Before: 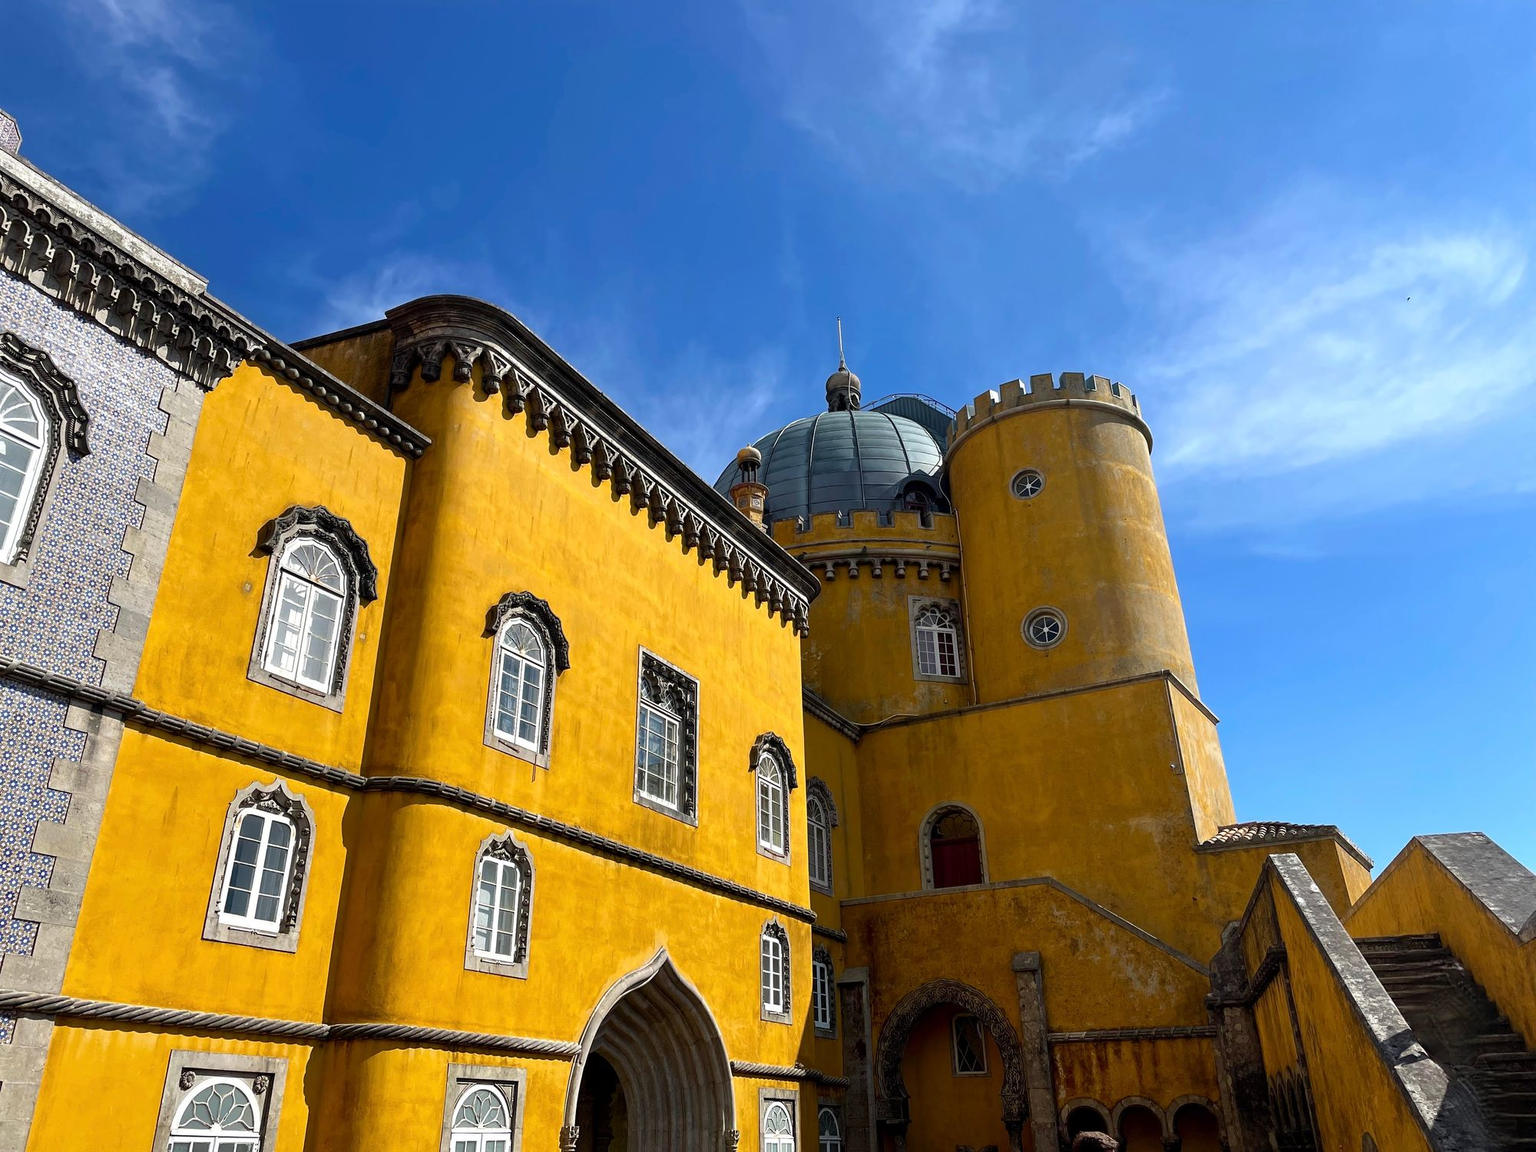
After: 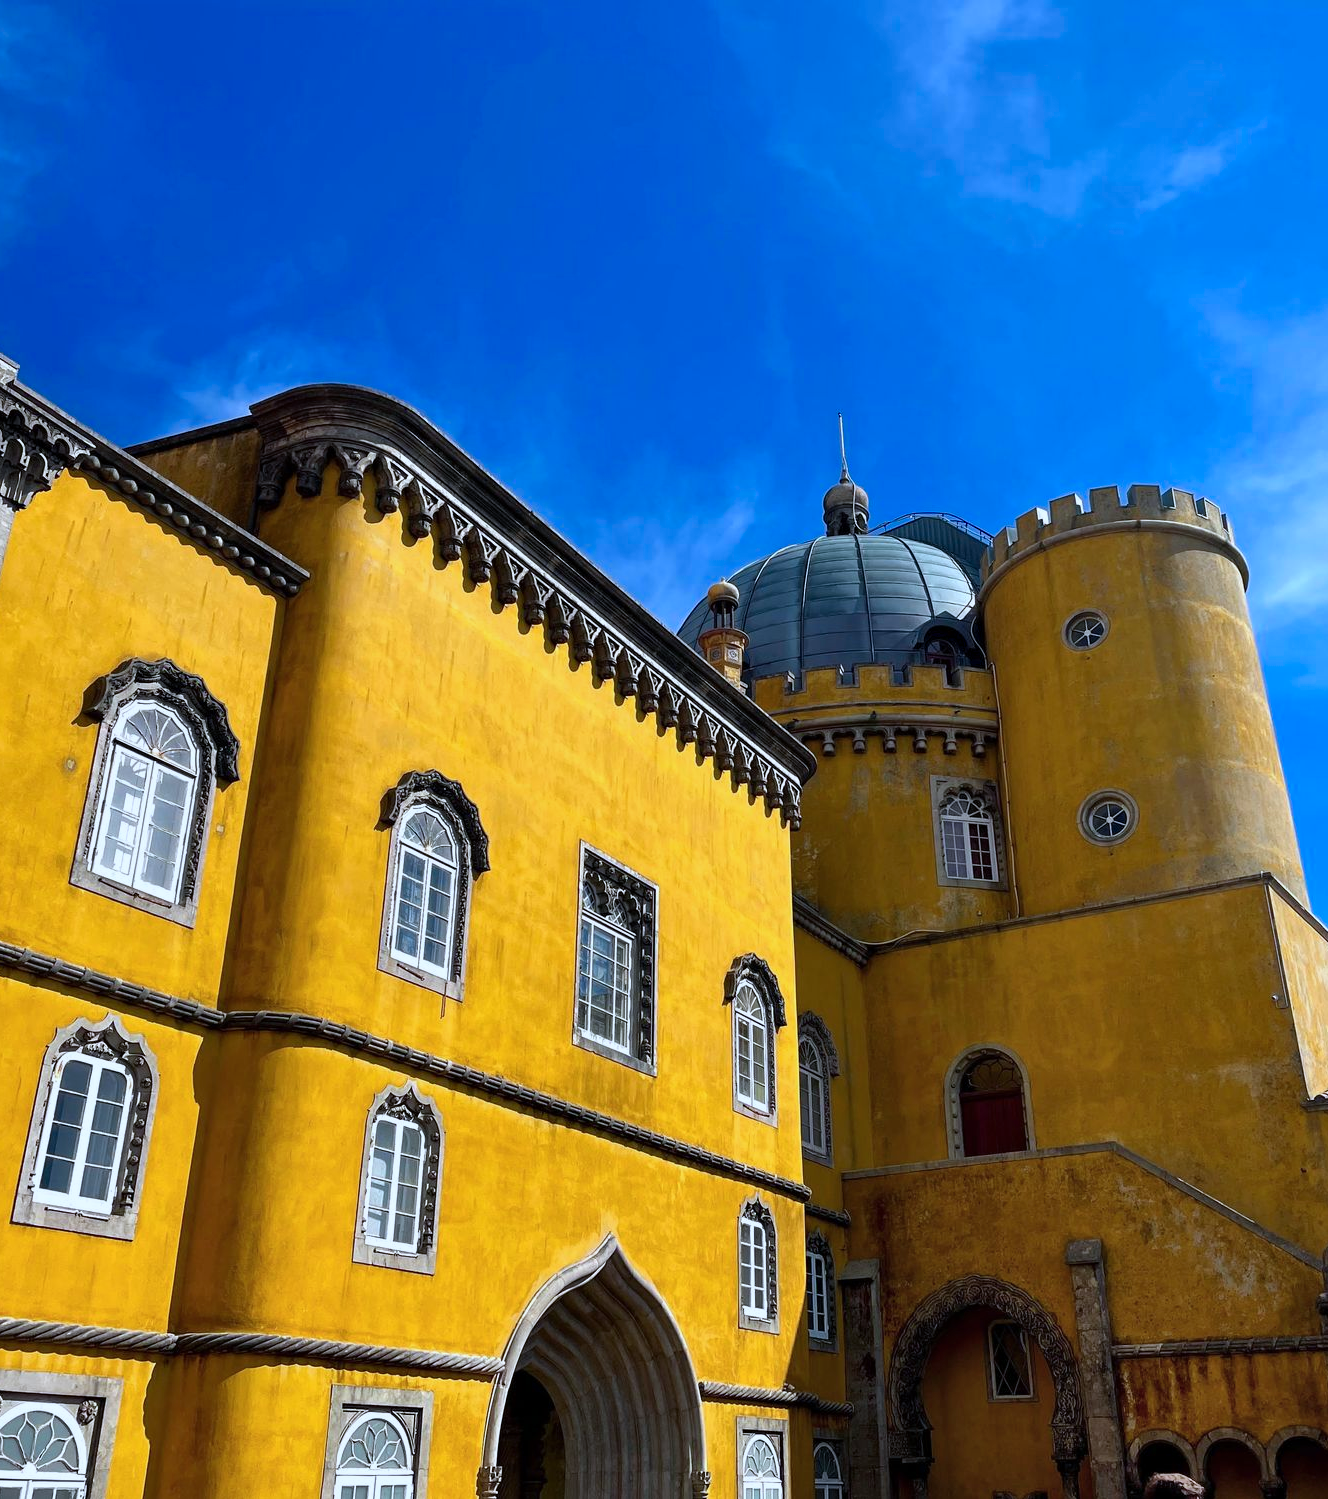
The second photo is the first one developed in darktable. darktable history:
crop and rotate: left 12.639%, right 20.94%
color calibration: output R [0.994, 0.059, -0.119, 0], output G [-0.036, 1.09, -0.119, 0], output B [0.078, -0.108, 0.961, 0], illuminant custom, x 0.371, y 0.381, temperature 4282.55 K
shadows and highlights: shadows 36.25, highlights -27.31, soften with gaussian
